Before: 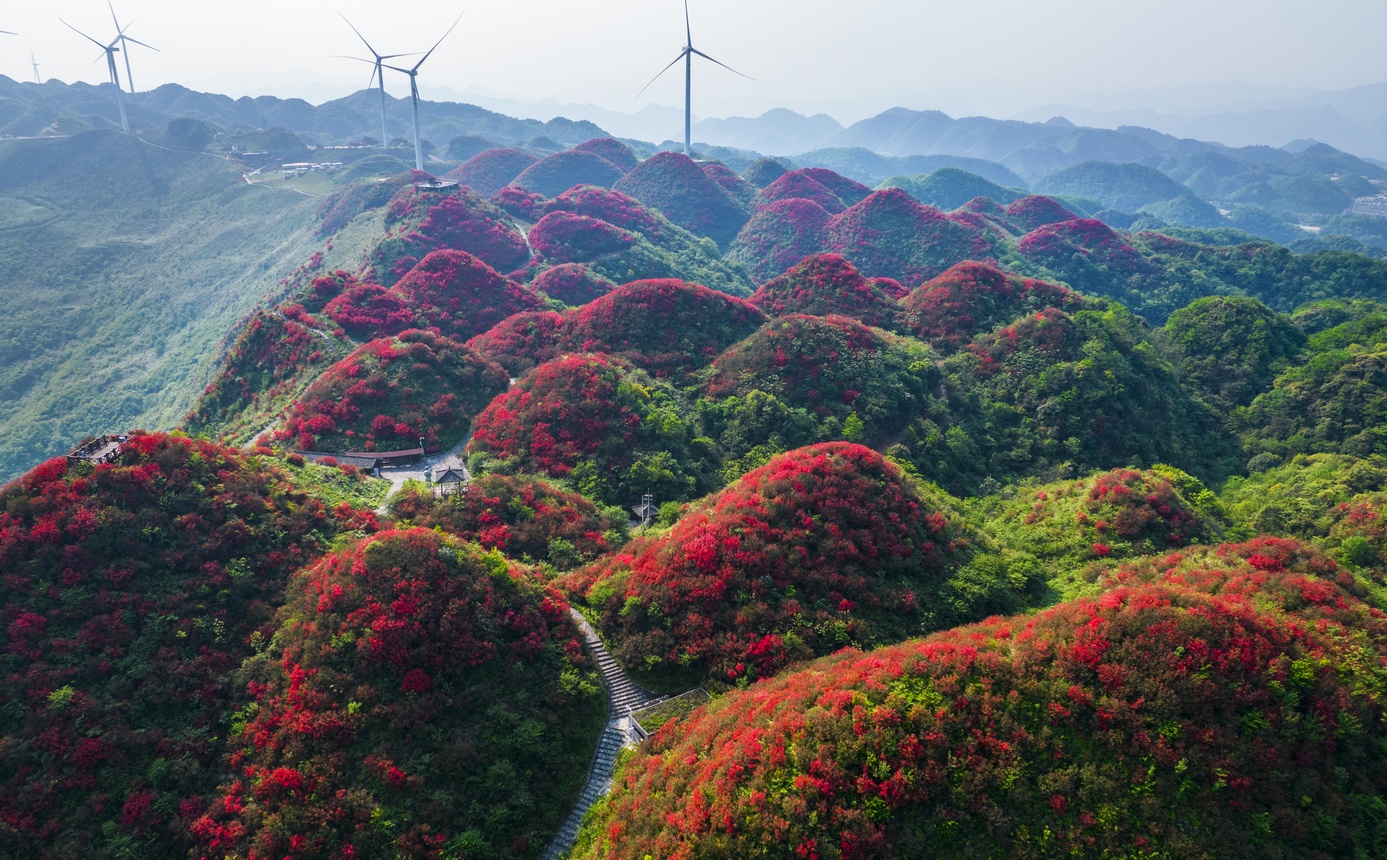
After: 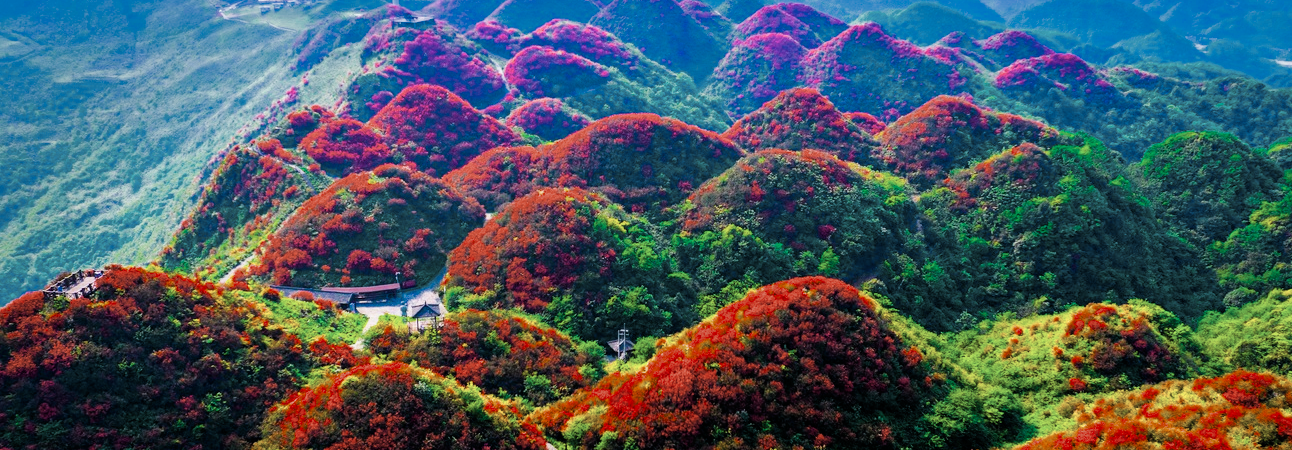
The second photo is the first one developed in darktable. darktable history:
color zones: curves: ch0 [(0, 0.5) (0.125, 0.4) (0.25, 0.5) (0.375, 0.4) (0.5, 0.4) (0.625, 0.35) (0.75, 0.35) (0.875, 0.5)]; ch1 [(0, 0.35) (0.125, 0.45) (0.25, 0.35) (0.375, 0.35) (0.5, 0.35) (0.625, 0.35) (0.75, 0.45) (0.875, 0.35)]; ch2 [(0, 0.6) (0.125, 0.5) (0.25, 0.5) (0.375, 0.6) (0.5, 0.6) (0.625, 0.5) (0.75, 0.5) (0.875, 0.5)]
filmic rgb: black relative exposure -5 EV, hardness 2.88, contrast 1.3
color balance rgb: linear chroma grading › global chroma 42%, perceptual saturation grading › global saturation 42%, perceptual brilliance grading › global brilliance 25%, global vibrance 33%
haze removal: compatibility mode true, adaptive false
crop: left 1.744%, top 19.225%, right 5.069%, bottom 28.357%
